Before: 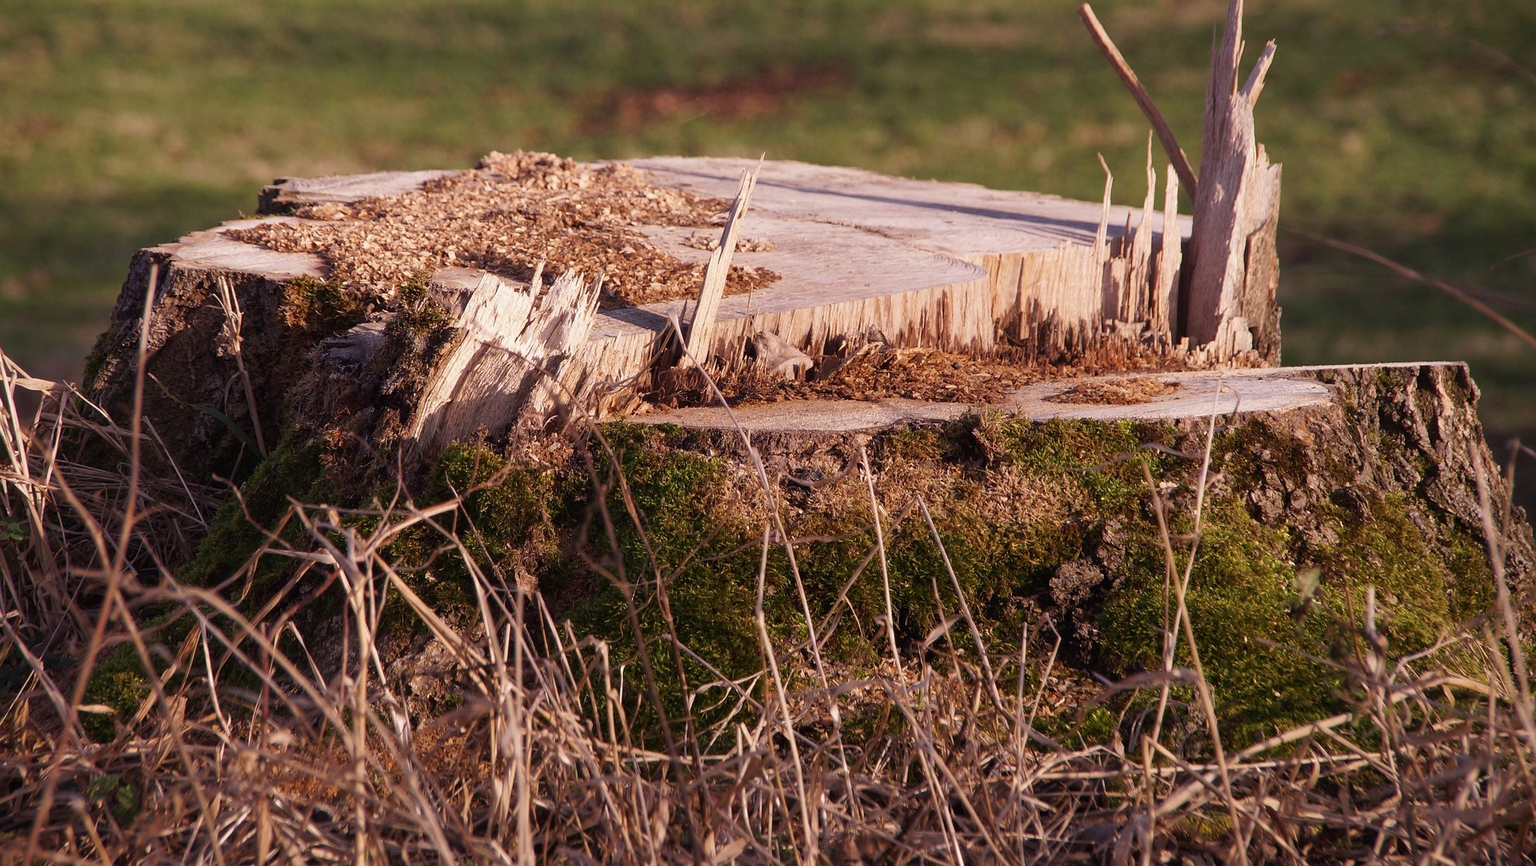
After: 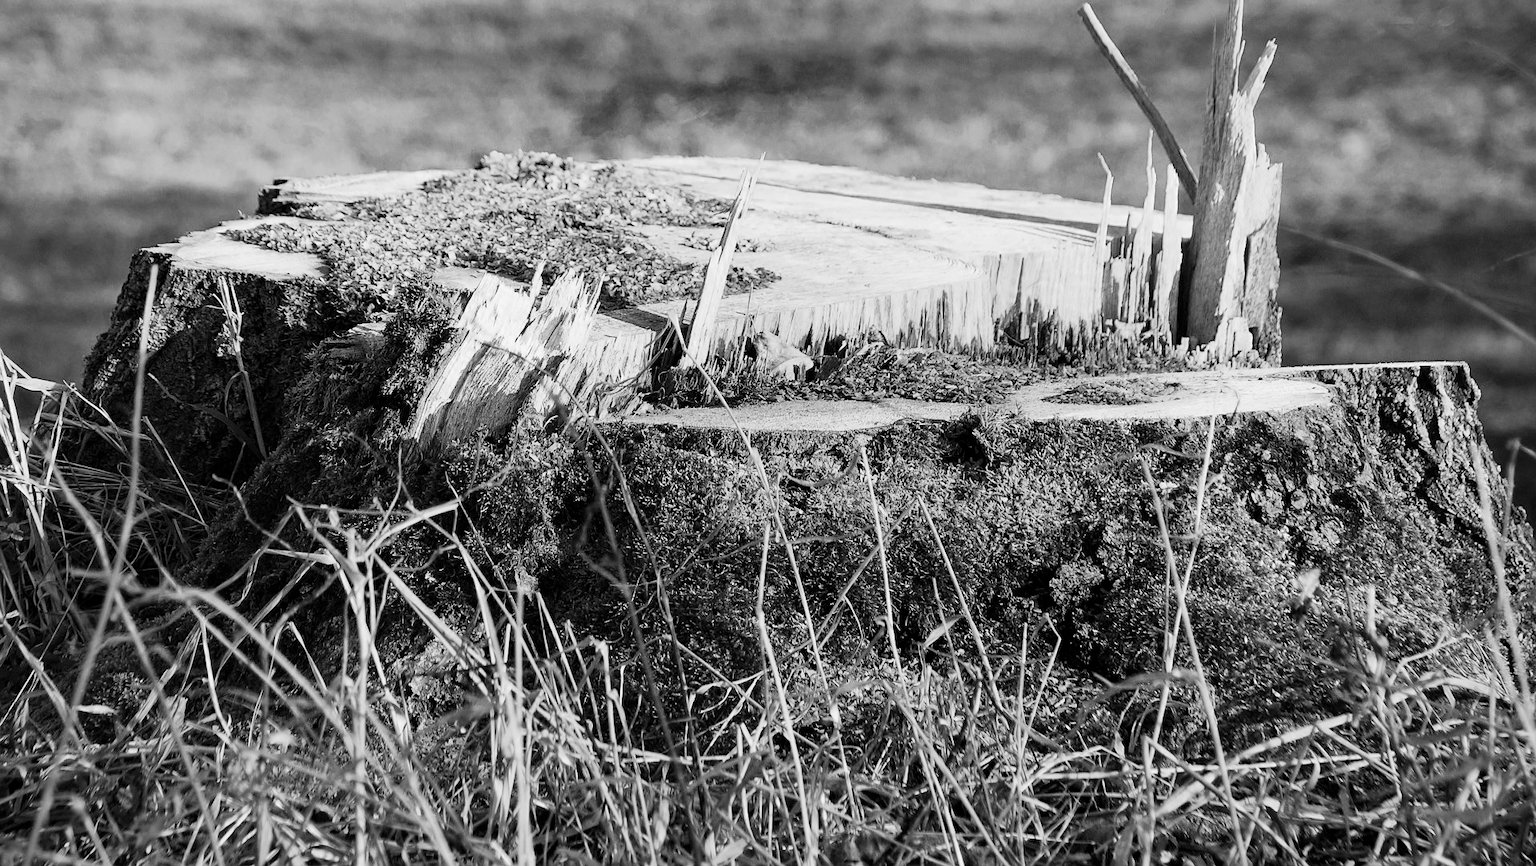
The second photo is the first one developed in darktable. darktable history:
contrast equalizer: octaves 7, y [[0.6 ×6], [0.55 ×6], [0 ×6], [0 ×6], [0 ×6]], mix 0.3
color zones: curves: ch0 [(0, 0.5) (0.125, 0.4) (0.25, 0.5) (0.375, 0.4) (0.5, 0.4) (0.625, 0.35) (0.75, 0.35) (0.875, 0.5)]; ch1 [(0, 0.35) (0.125, 0.45) (0.25, 0.35) (0.375, 0.35) (0.5, 0.35) (0.625, 0.35) (0.75, 0.45) (0.875, 0.35)]; ch2 [(0, 0.6) (0.125, 0.5) (0.25, 0.5) (0.375, 0.6) (0.5, 0.6) (0.625, 0.5) (0.75, 0.5) (0.875, 0.5)]
denoise (profiled): strength 1.2, preserve shadows 0, a [-1, 0, 0], y [[0.5 ×7] ×4, [0 ×7], [0.5 ×7]], compensate highlight preservation false
monochrome: on, module defaults
sharpen: amount 0.2
rgb curve: curves: ch0 [(0, 0) (0.21, 0.15) (0.24, 0.21) (0.5, 0.75) (0.75, 0.96) (0.89, 0.99) (1, 1)]; ch1 [(0, 0.02) (0.21, 0.13) (0.25, 0.2) (0.5, 0.67) (0.75, 0.9) (0.89, 0.97) (1, 1)]; ch2 [(0, 0.02) (0.21, 0.13) (0.25, 0.2) (0.5, 0.67) (0.75, 0.9) (0.89, 0.97) (1, 1)], compensate middle gray true
color balance rgb: shadows lift › chroma 1%, shadows lift › hue 113°, highlights gain › chroma 0.2%, highlights gain › hue 333°, perceptual saturation grading › global saturation 20%, perceptual saturation grading › highlights -50%, perceptual saturation grading › shadows 25%, contrast -30%
